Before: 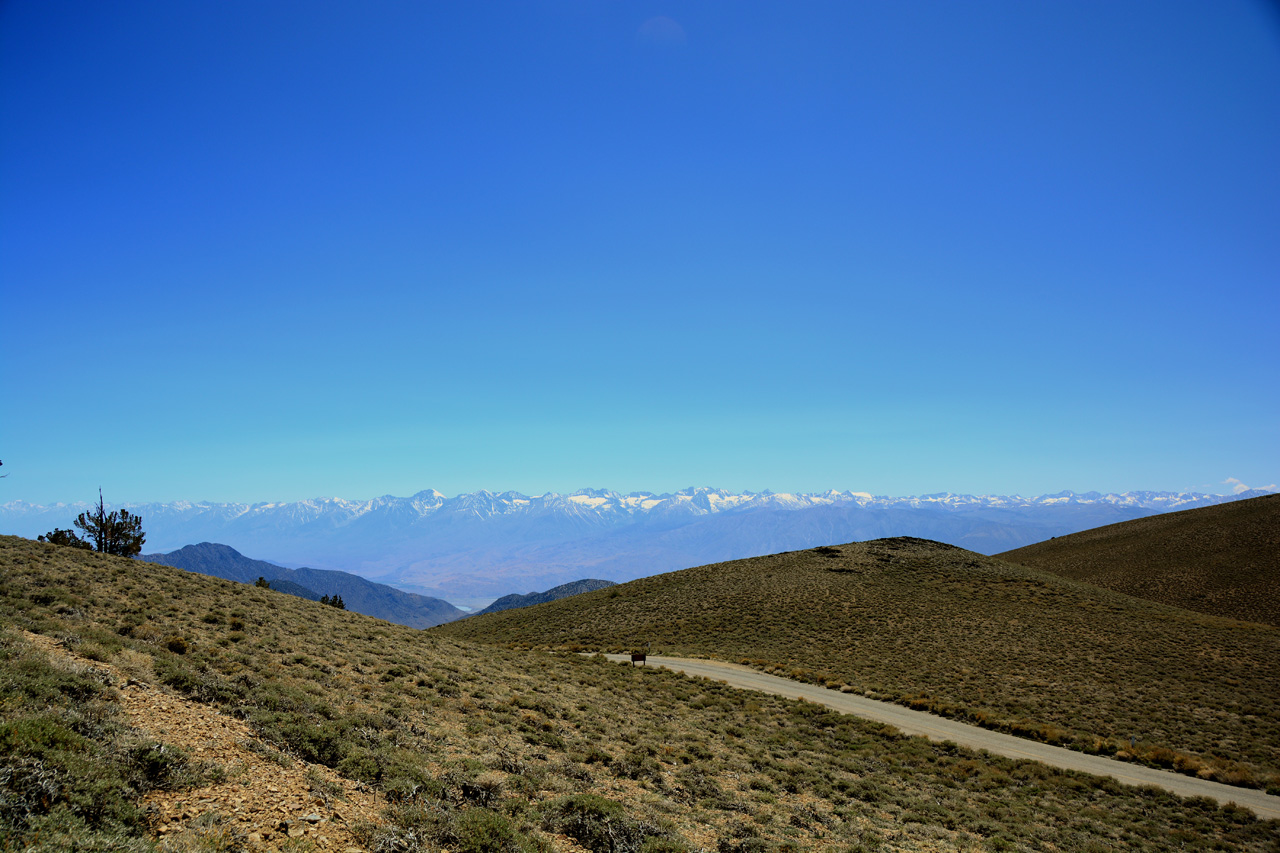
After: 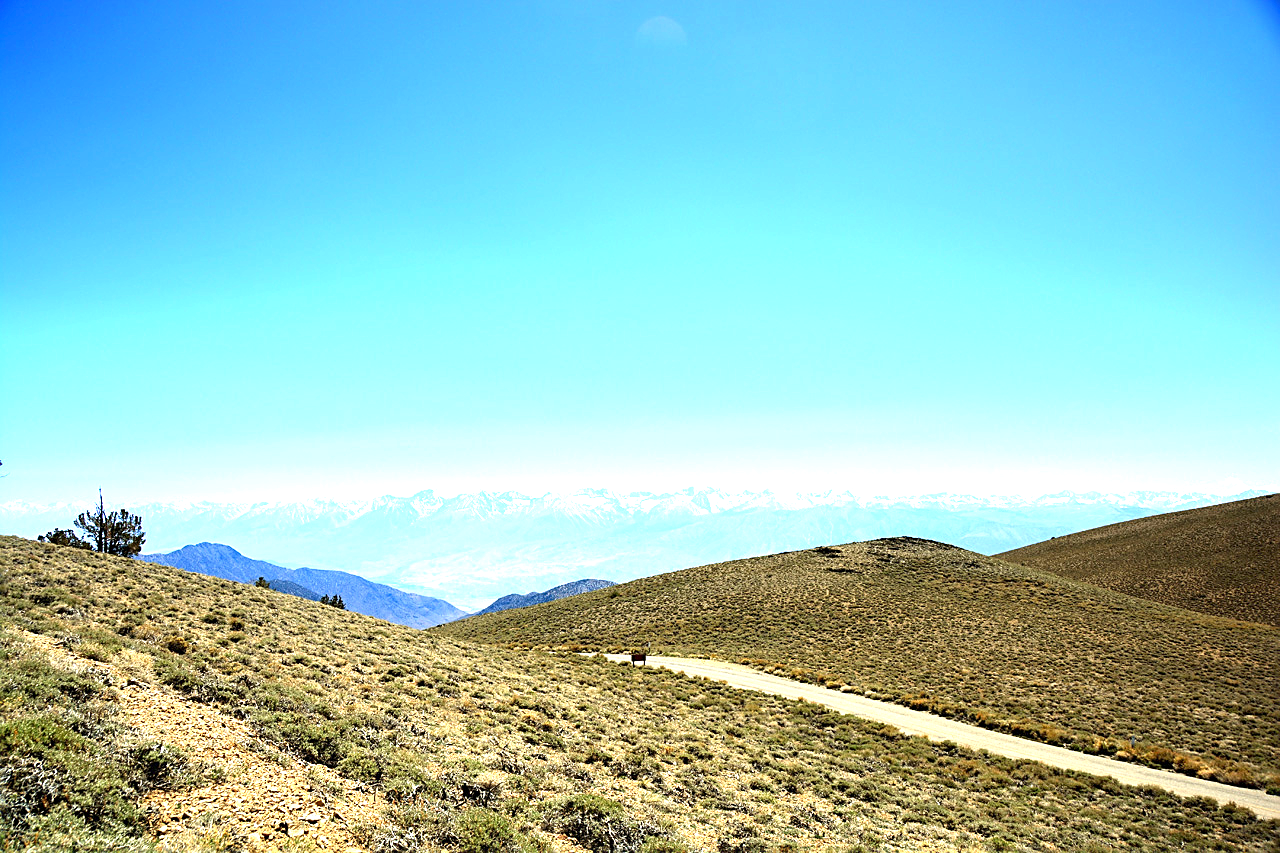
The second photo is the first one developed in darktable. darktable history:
exposure: black level correction 0, exposure 2 EV, compensate highlight preservation false
sharpen: on, module defaults
